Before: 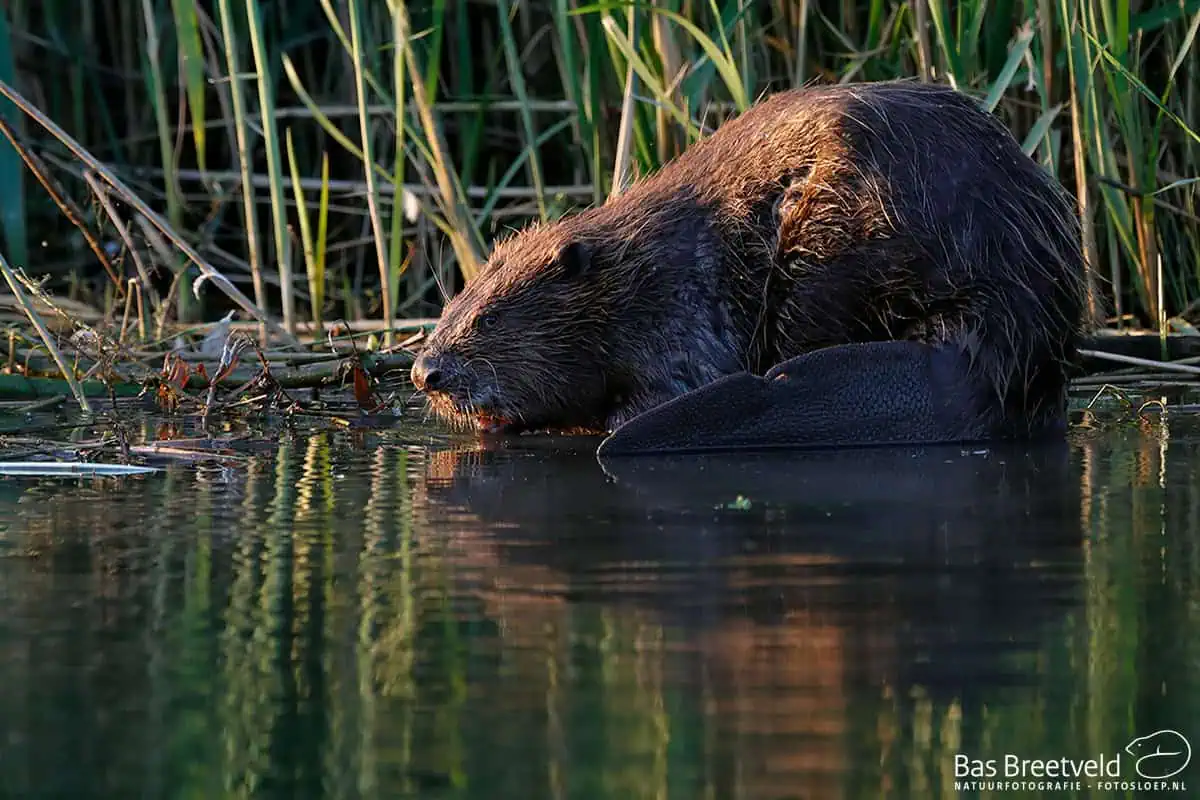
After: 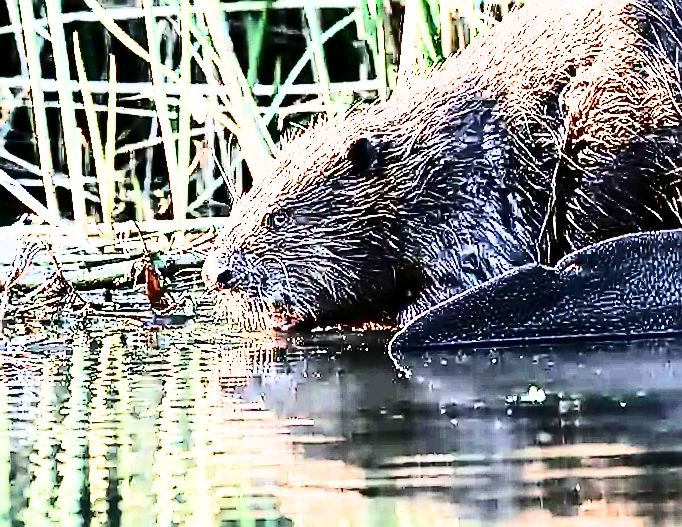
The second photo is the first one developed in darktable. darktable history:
rgb curve: curves: ch0 [(0, 0) (0.21, 0.15) (0.24, 0.21) (0.5, 0.75) (0.75, 0.96) (0.89, 0.99) (1, 1)]; ch1 [(0, 0.02) (0.21, 0.13) (0.25, 0.2) (0.5, 0.67) (0.75, 0.9) (0.89, 0.97) (1, 1)]; ch2 [(0, 0.02) (0.21, 0.13) (0.25, 0.2) (0.5, 0.67) (0.75, 0.9) (0.89, 0.97) (1, 1)], compensate middle gray true
filmic rgb: middle gray luminance 4.29%, black relative exposure -13 EV, white relative exposure 5 EV, threshold 6 EV, target black luminance 0%, hardness 5.19, latitude 59.69%, contrast 0.767, highlights saturation mix 5%, shadows ↔ highlights balance 25.95%, add noise in highlights 0, color science v3 (2019), use custom middle-gray values true, iterations of high-quality reconstruction 0, contrast in highlights soft, enable highlight reconstruction true
rotate and perspective: rotation -1.32°, lens shift (horizontal) -0.031, crop left 0.015, crop right 0.985, crop top 0.047, crop bottom 0.982
contrast brightness saturation: contrast 0.5, saturation -0.1
exposure: black level correction 0, exposure 1.2 EV, compensate exposure bias true, compensate highlight preservation false
sharpen: radius 1.4, amount 1.25, threshold 0.7
crop: left 16.202%, top 11.208%, right 26.045%, bottom 20.557%
